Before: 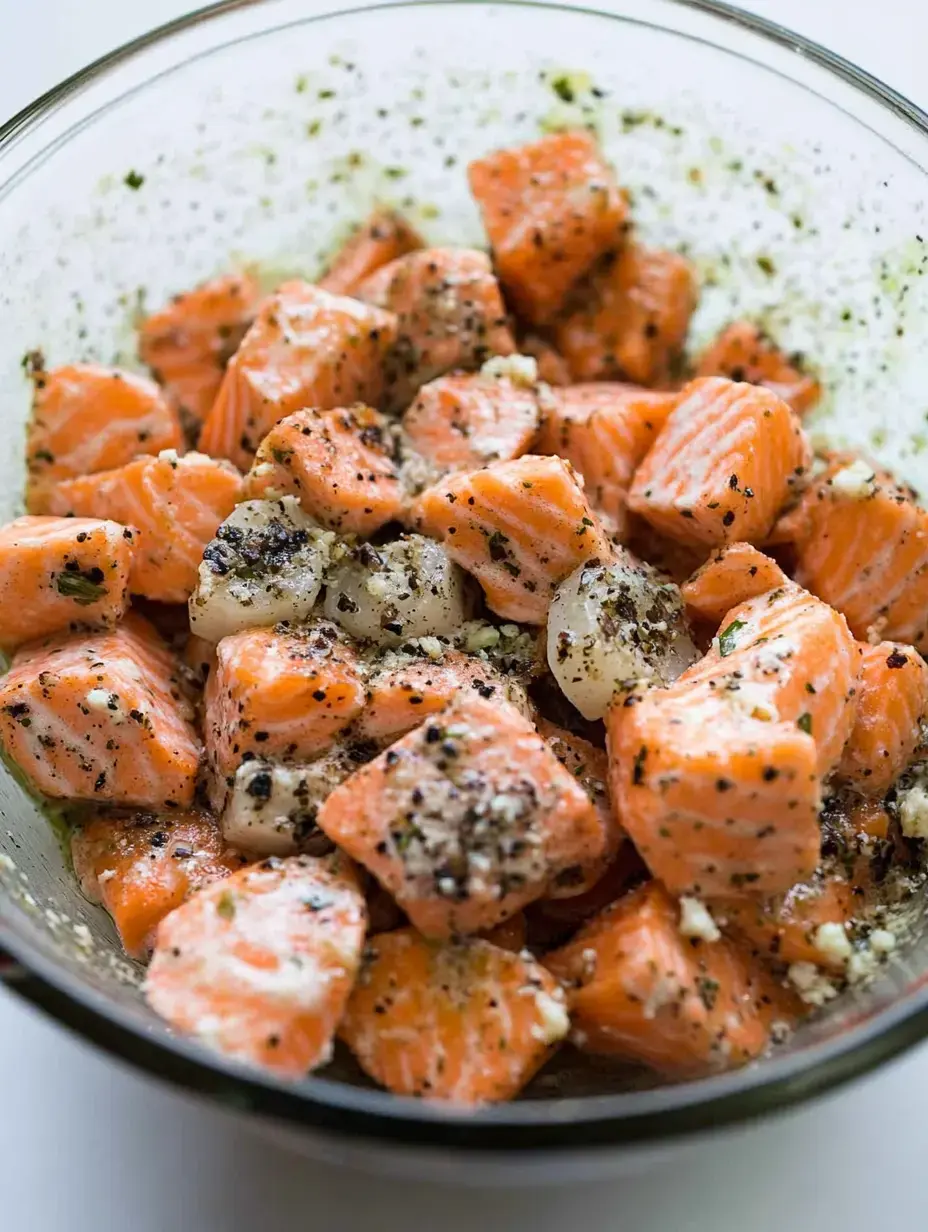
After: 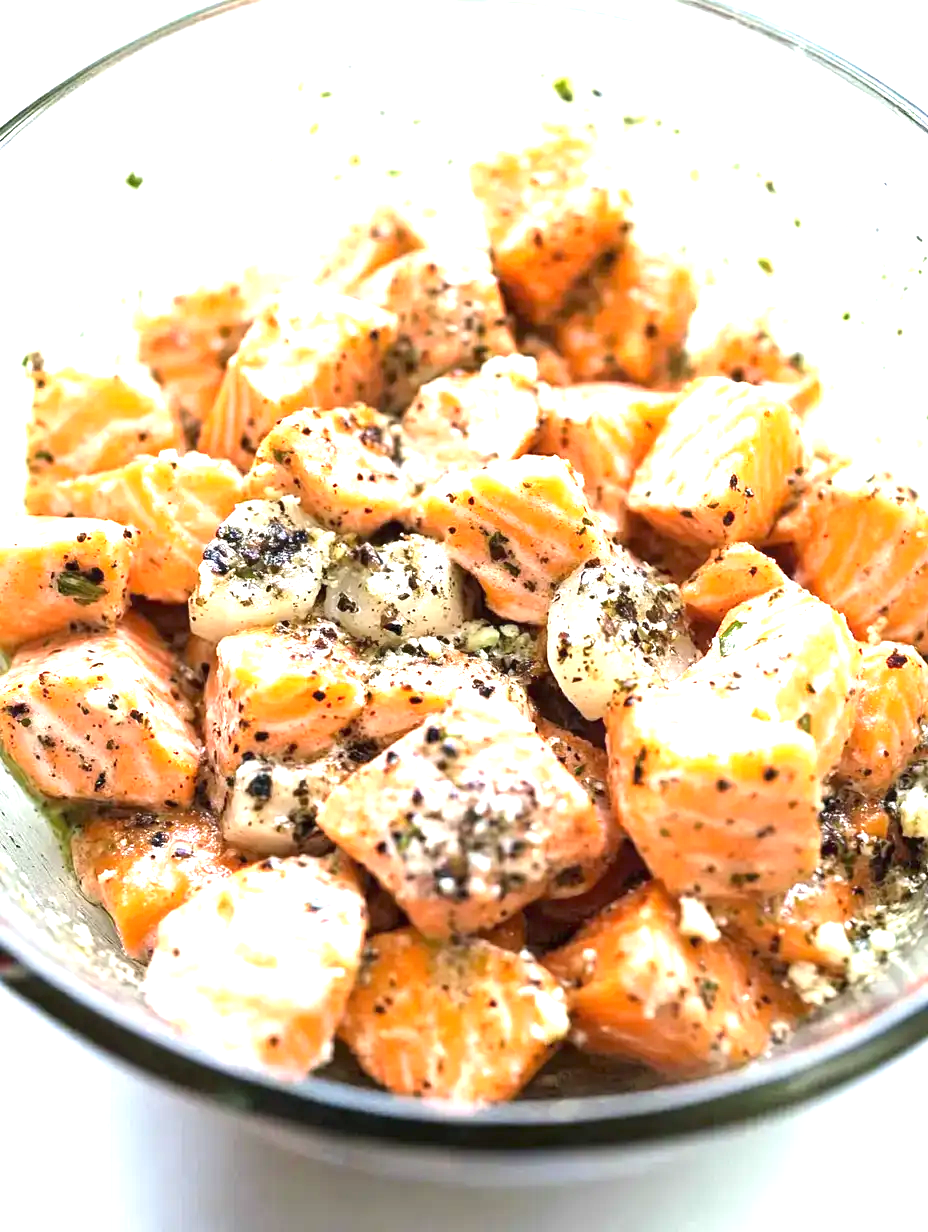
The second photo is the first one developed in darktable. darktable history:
exposure: black level correction 0, exposure 1.745 EV, compensate exposure bias true, compensate highlight preservation false
